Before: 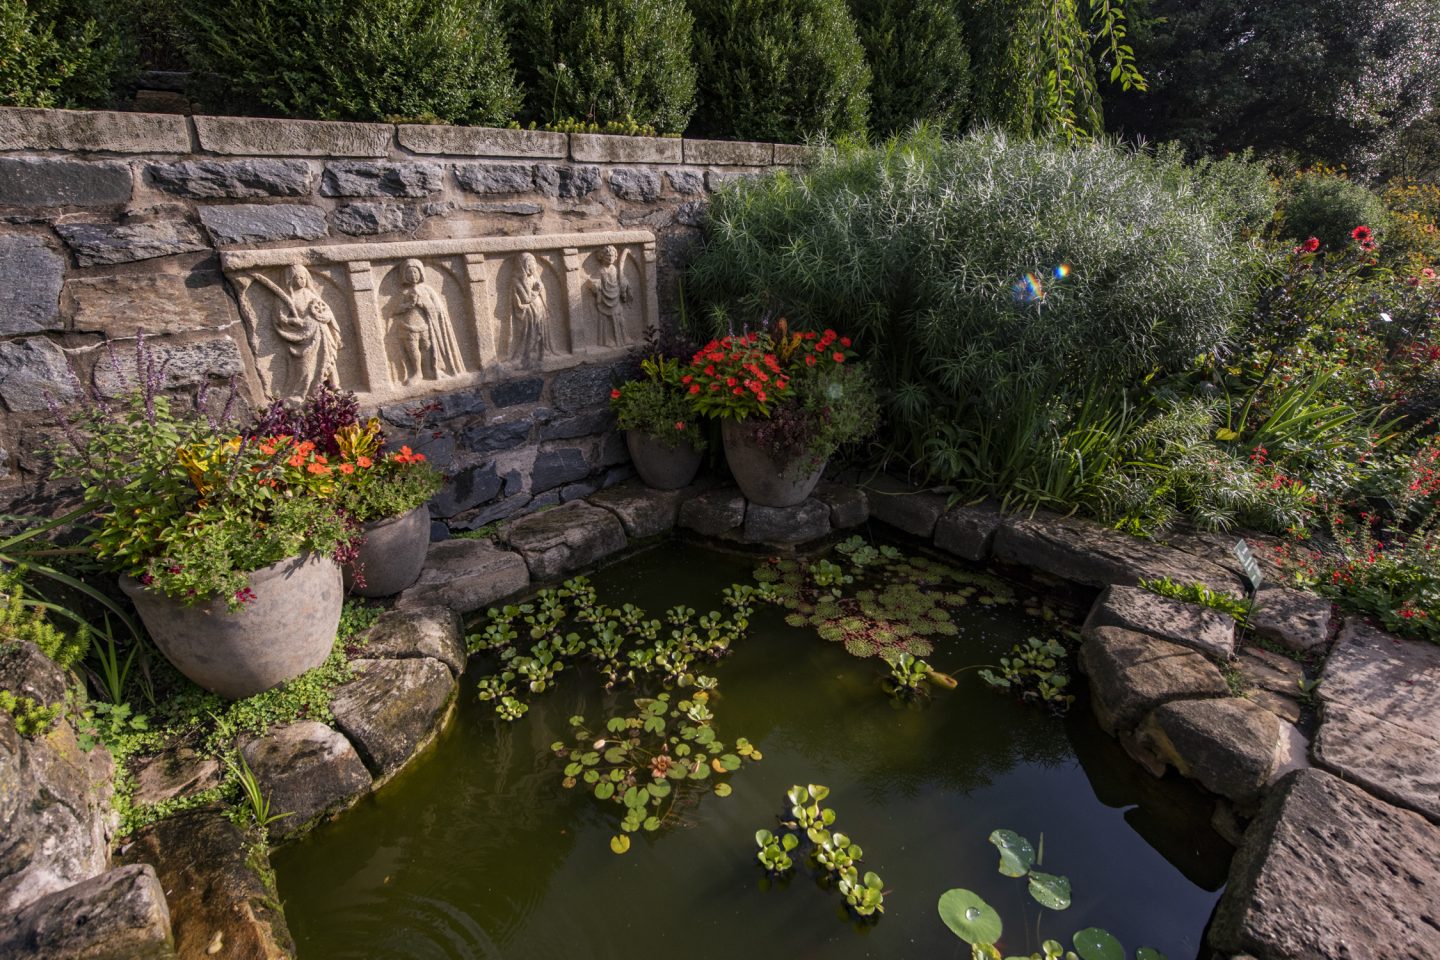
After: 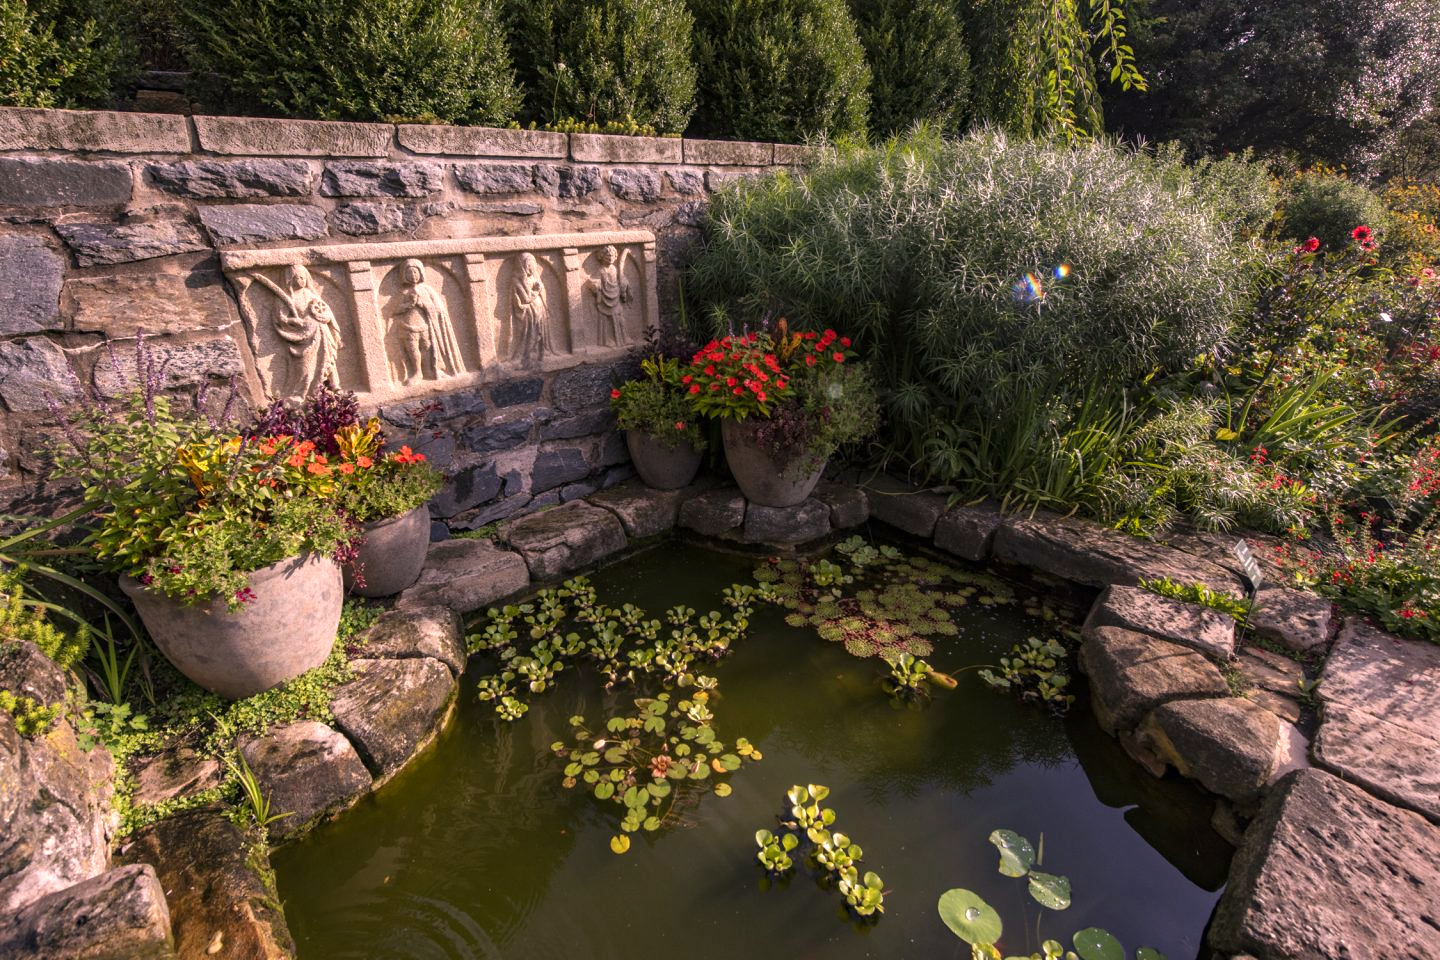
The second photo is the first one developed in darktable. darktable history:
color correction: highlights a* 12.46, highlights b* 5.36
tone equalizer: on, module defaults
exposure: exposure 0.495 EV, compensate highlight preservation false
